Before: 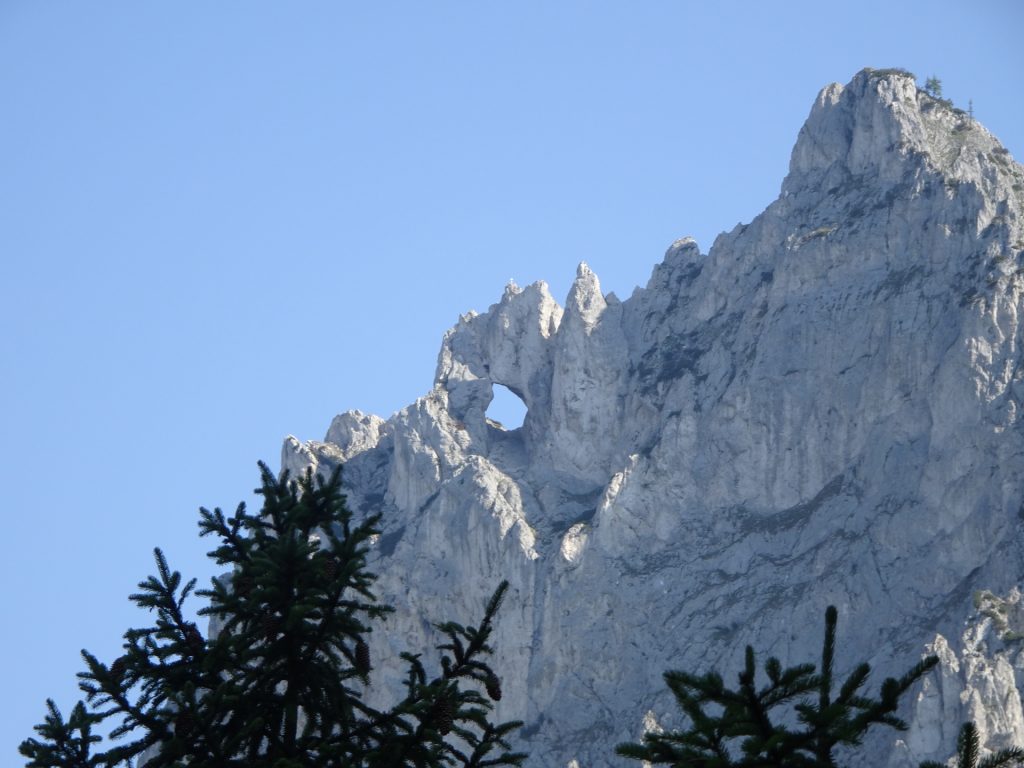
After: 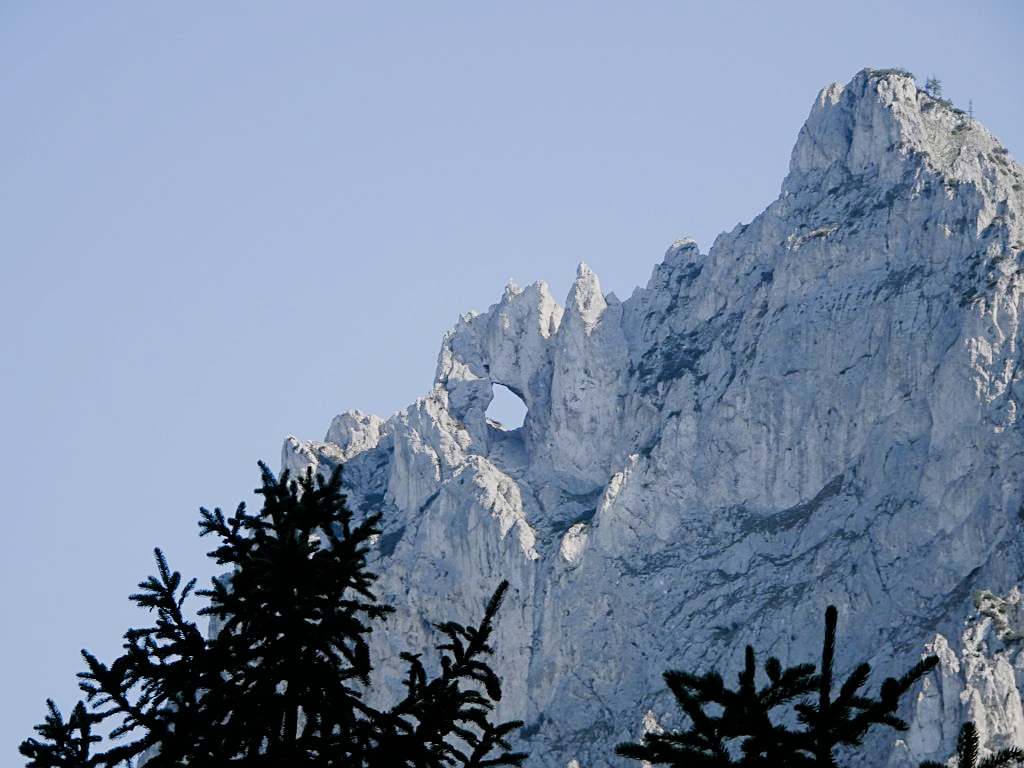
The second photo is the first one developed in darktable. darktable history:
sharpen: on, module defaults
filmic rgb: black relative exposure -5 EV, hardness 2.88, contrast 1.3, highlights saturation mix -30%
color balance rgb: shadows lift › chroma 1%, shadows lift › hue 113°, highlights gain › chroma 0.2%, highlights gain › hue 333°, perceptual saturation grading › global saturation 20%, perceptual saturation grading › highlights -50%, perceptual saturation grading › shadows 25%, contrast -20%
tone equalizer: -8 EV -0.417 EV, -7 EV -0.389 EV, -6 EV -0.333 EV, -5 EV -0.222 EV, -3 EV 0.222 EV, -2 EV 0.333 EV, -1 EV 0.389 EV, +0 EV 0.417 EV, edges refinement/feathering 500, mask exposure compensation -1.57 EV, preserve details no
